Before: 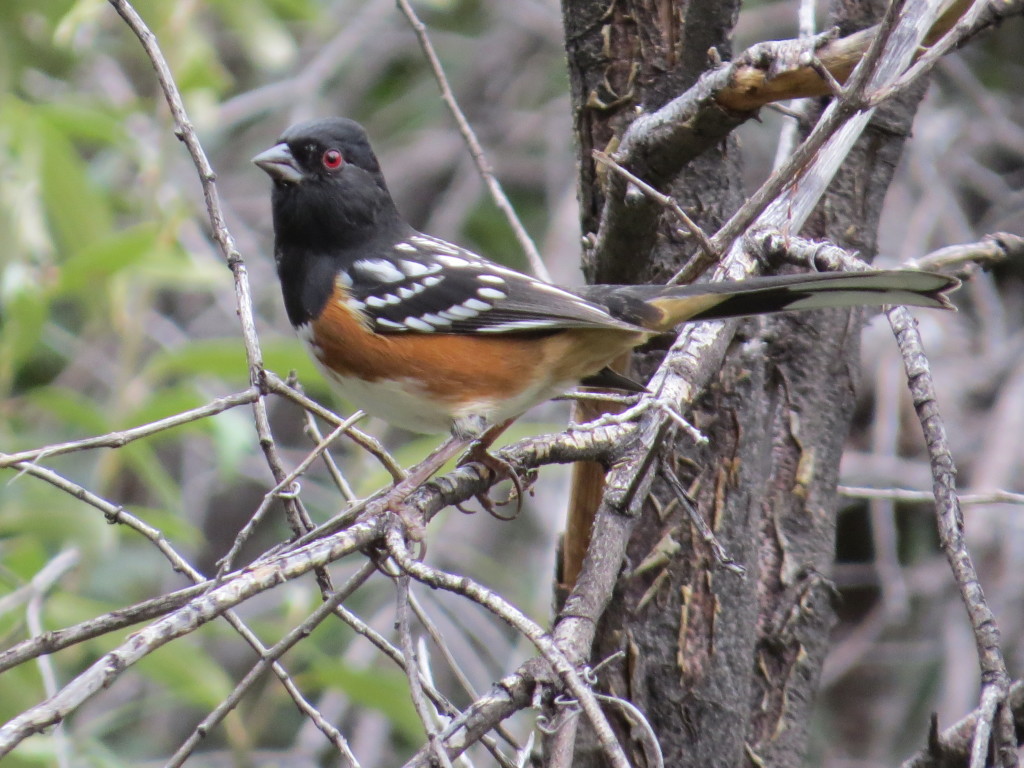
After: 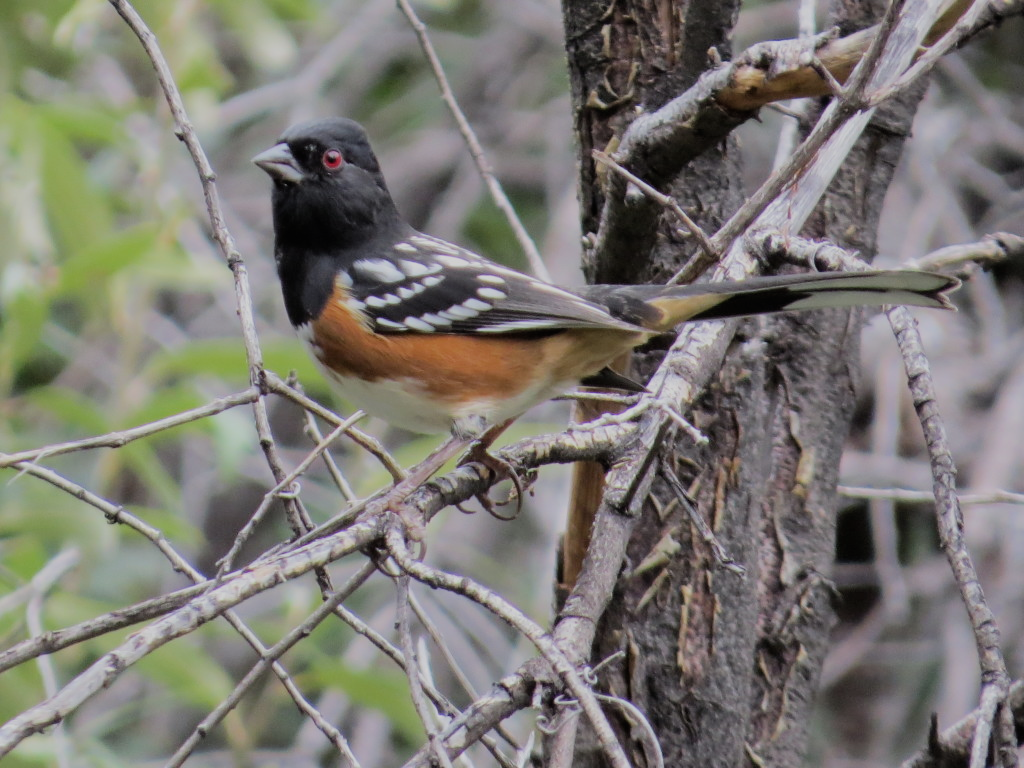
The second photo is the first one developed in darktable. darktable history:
filmic rgb: black relative exposure -7.36 EV, white relative exposure 5.06 EV, hardness 3.19
